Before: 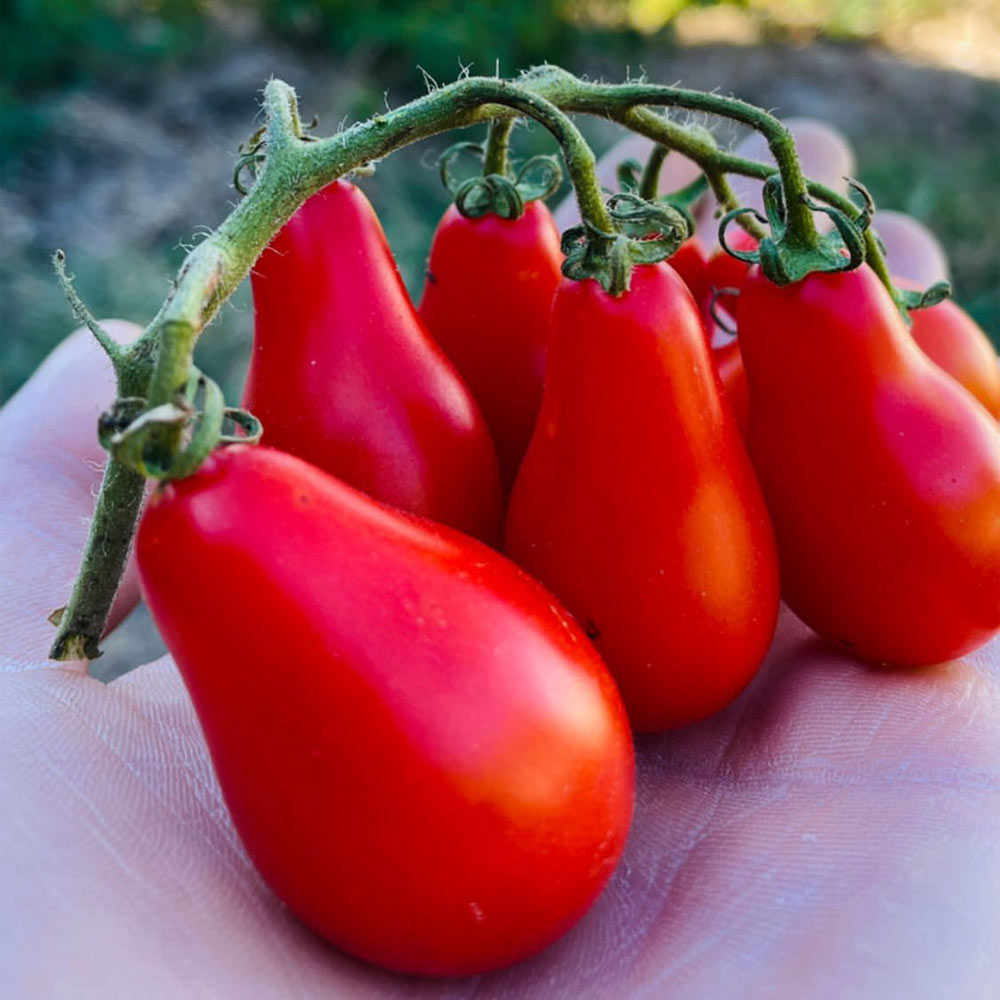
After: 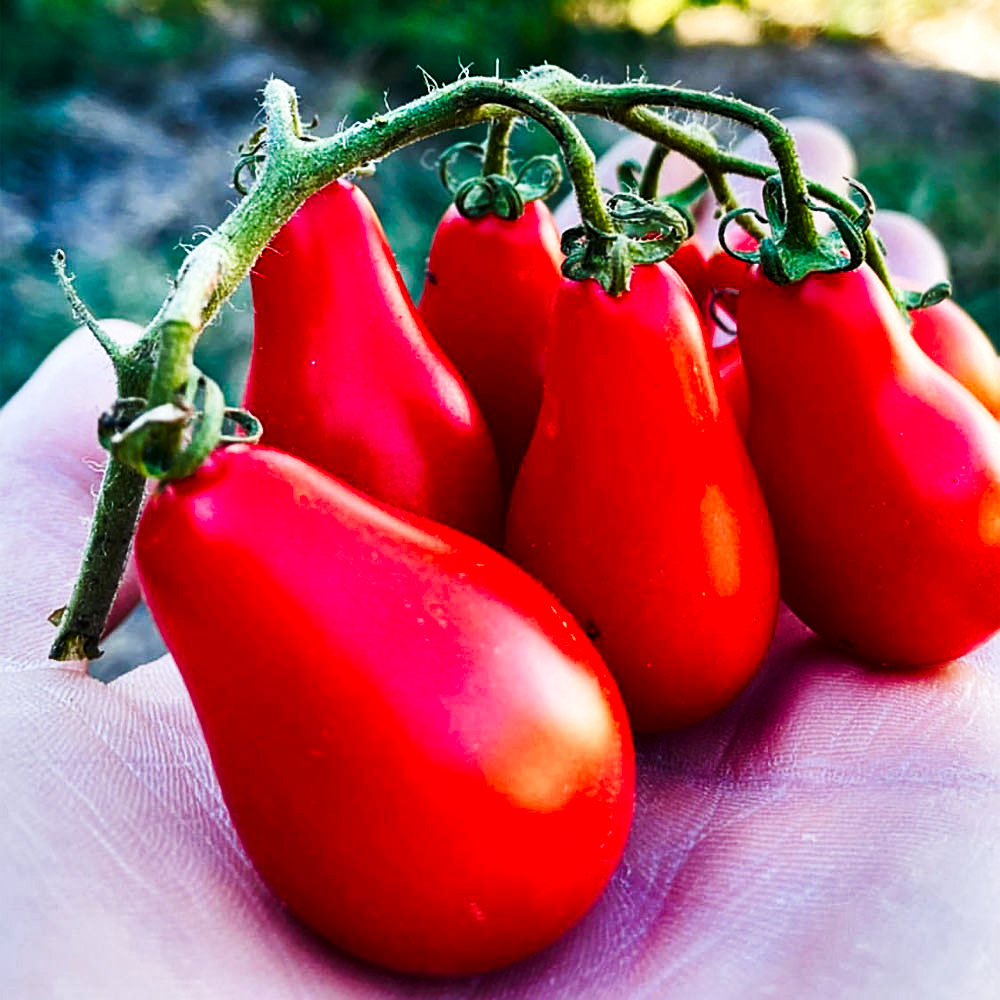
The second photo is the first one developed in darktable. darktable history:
tone equalizer: -8 EV -0.42 EV, -7 EV -0.366 EV, -6 EV -0.334 EV, -5 EV -0.212 EV, -3 EV 0.238 EV, -2 EV 0.363 EV, -1 EV 0.401 EV, +0 EV 0.386 EV
sharpen: on, module defaults
color balance rgb: shadows lift › hue 87.19°, perceptual saturation grading › global saturation 20%, perceptual saturation grading › highlights -50.001%, perceptual saturation grading › shadows 30.19%
tone curve: curves: ch0 [(0, 0) (0.004, 0.001) (0.133, 0.078) (0.325, 0.241) (0.832, 0.917) (1, 1)], preserve colors none
shadows and highlights: shadows 61.12, highlights -60.37, soften with gaussian
